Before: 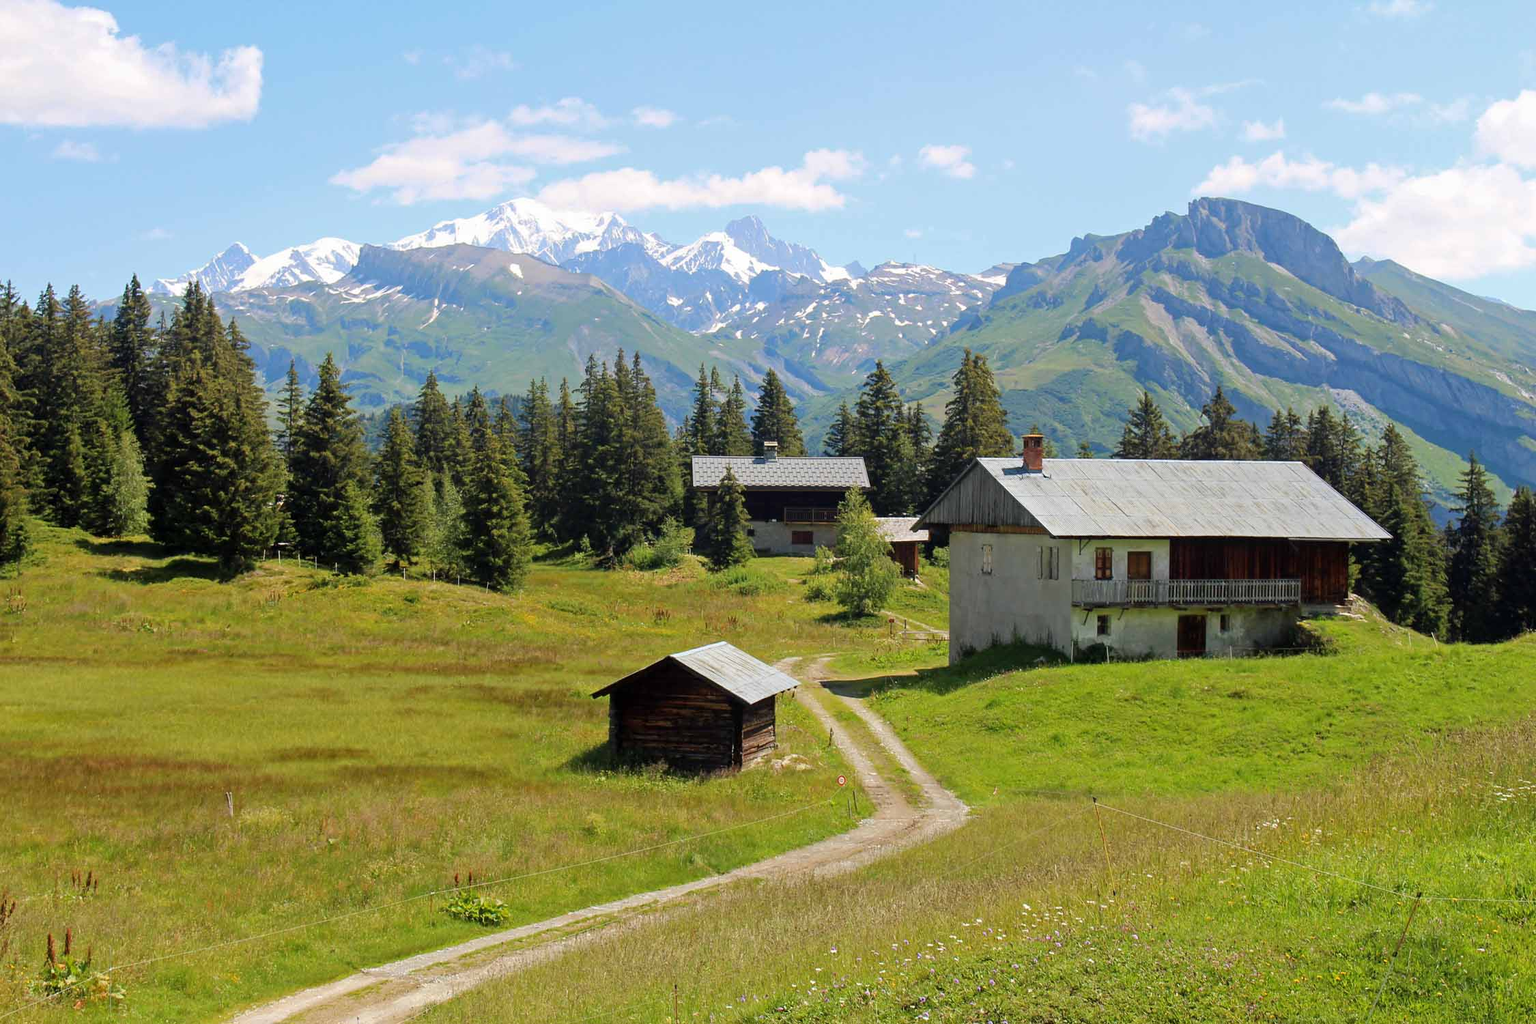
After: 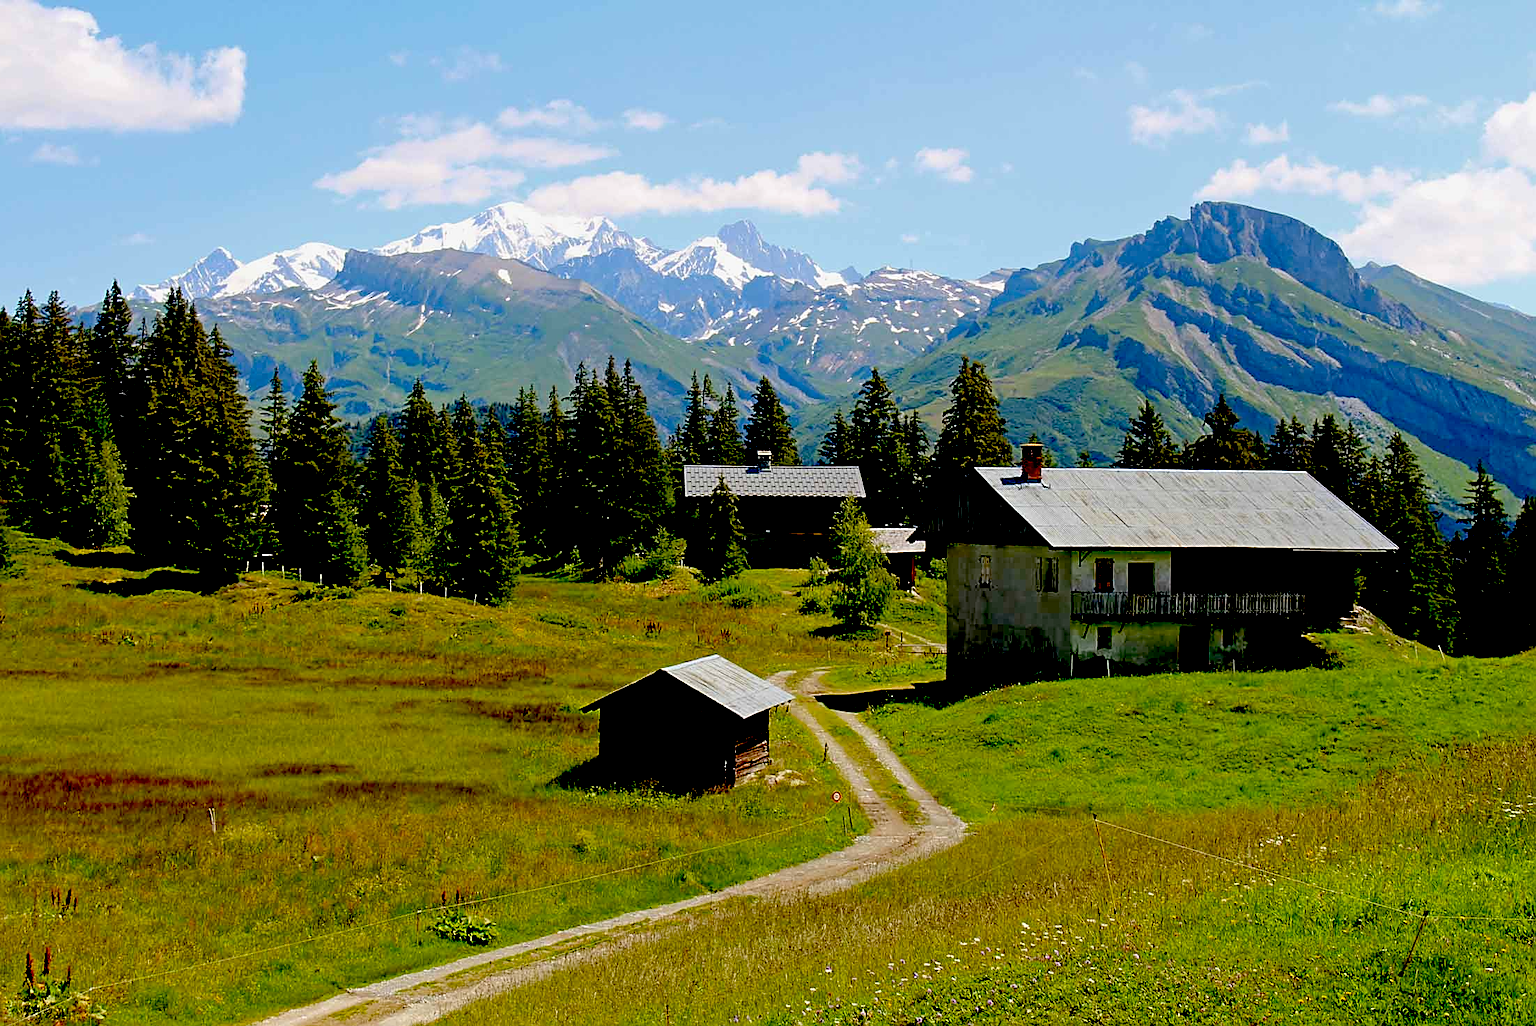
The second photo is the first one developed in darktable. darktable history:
exposure: black level correction 0.099, exposure -0.083 EV, compensate exposure bias true, compensate highlight preservation false
crop and rotate: left 1.436%, right 0.562%, bottom 1.749%
sharpen: on, module defaults
